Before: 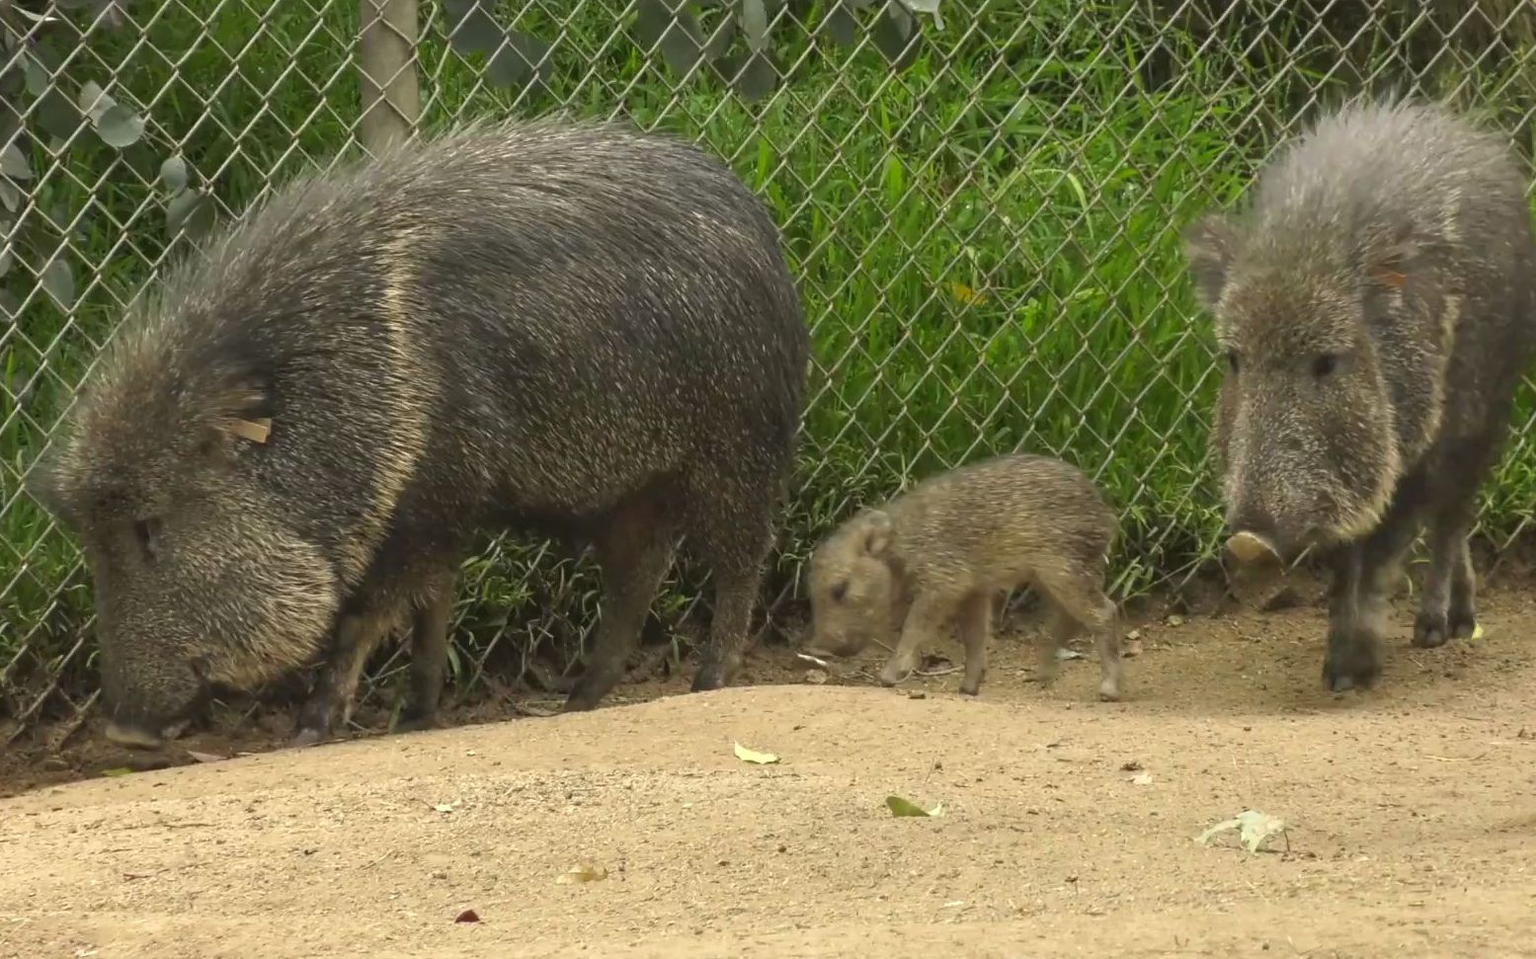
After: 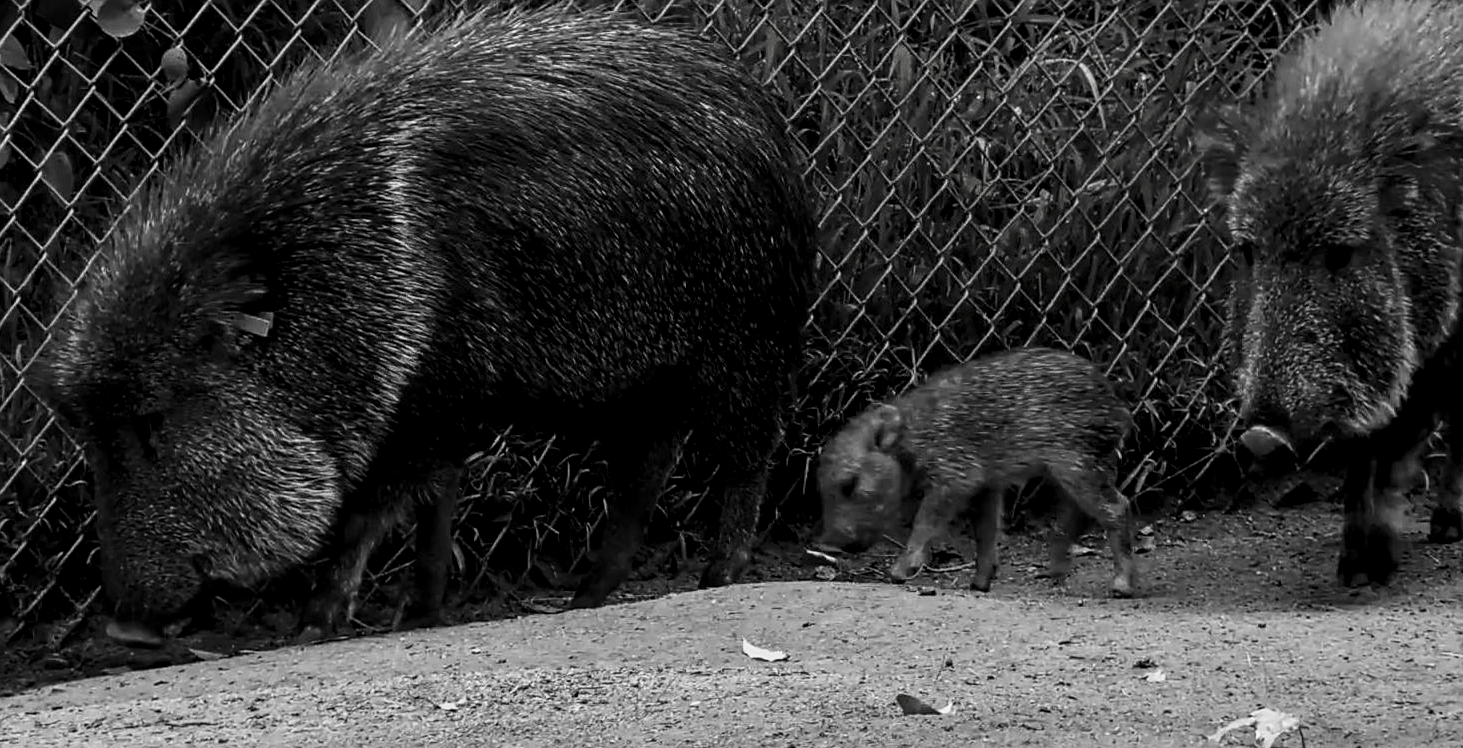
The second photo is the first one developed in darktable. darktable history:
sharpen: on, module defaults
crop and rotate: angle 0.055°, top 11.532%, right 5.732%, bottom 11.265%
filmic rgb: black relative exposure -7.65 EV, white relative exposure 4.56 EV, threshold 2.99 EV, structure ↔ texture 99.29%, hardness 3.61, enable highlight reconstruction true
exposure: black level correction 0, exposure 0.95 EV, compensate highlight preservation false
local contrast: detail 150%
contrast brightness saturation: contrast 0.018, brightness -0.99, saturation -0.993
